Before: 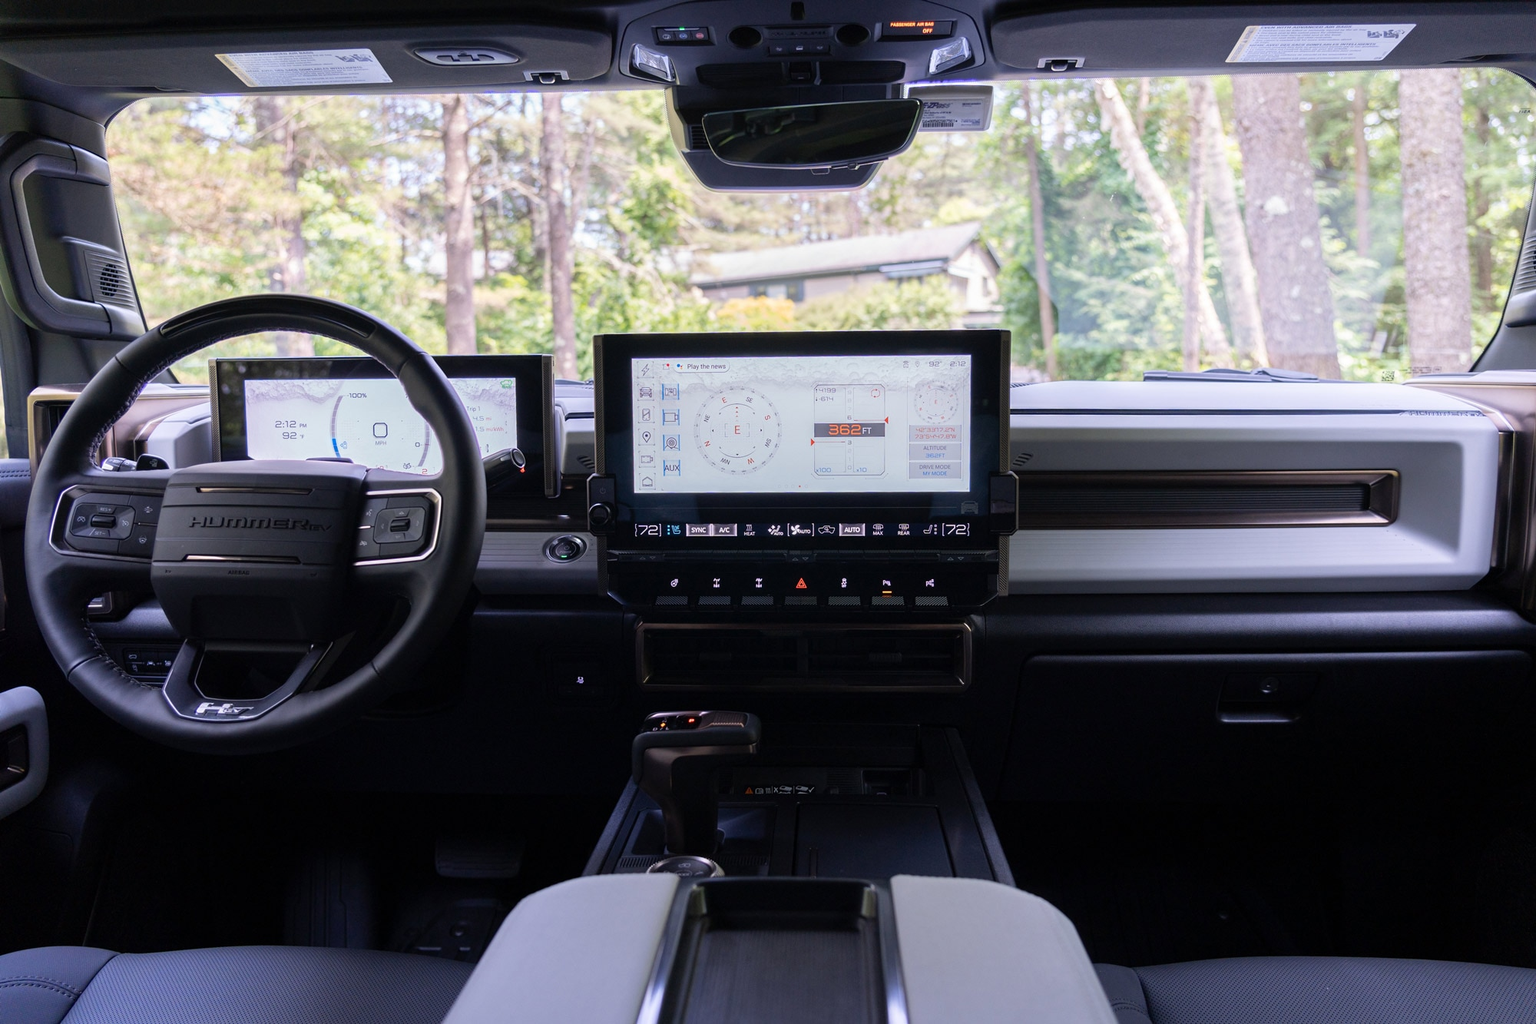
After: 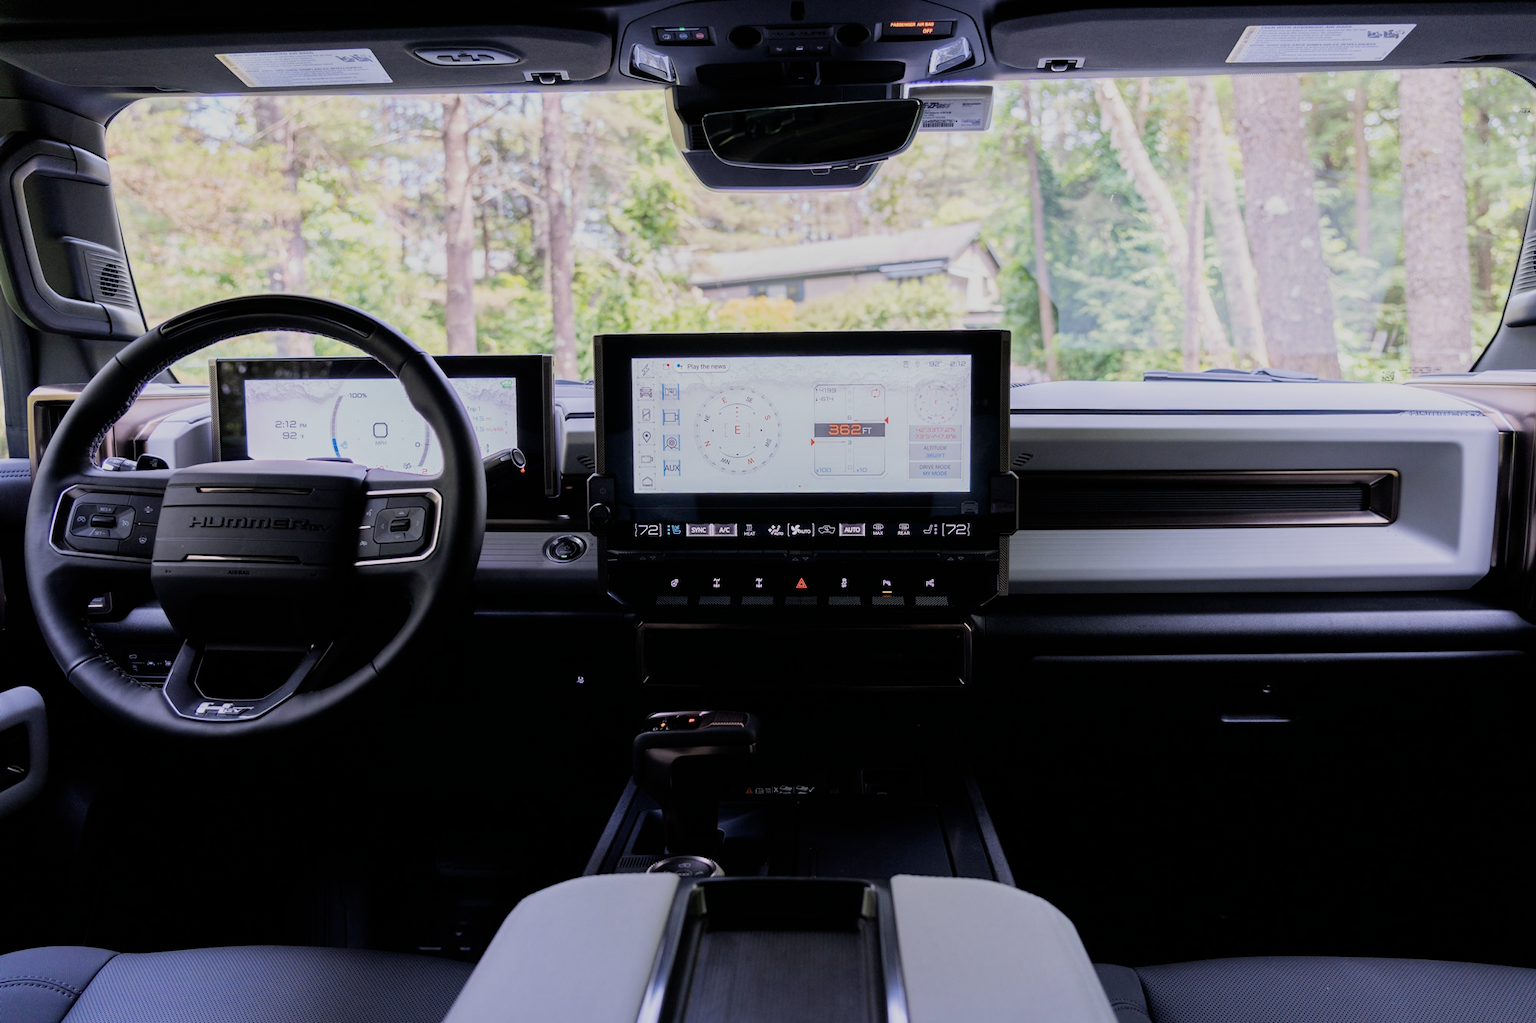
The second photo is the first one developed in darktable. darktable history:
filmic rgb: black relative exposure -7.65 EV, white relative exposure 4.56 EV, threshold 3.04 EV, hardness 3.61, contrast 1.108, enable highlight reconstruction true
